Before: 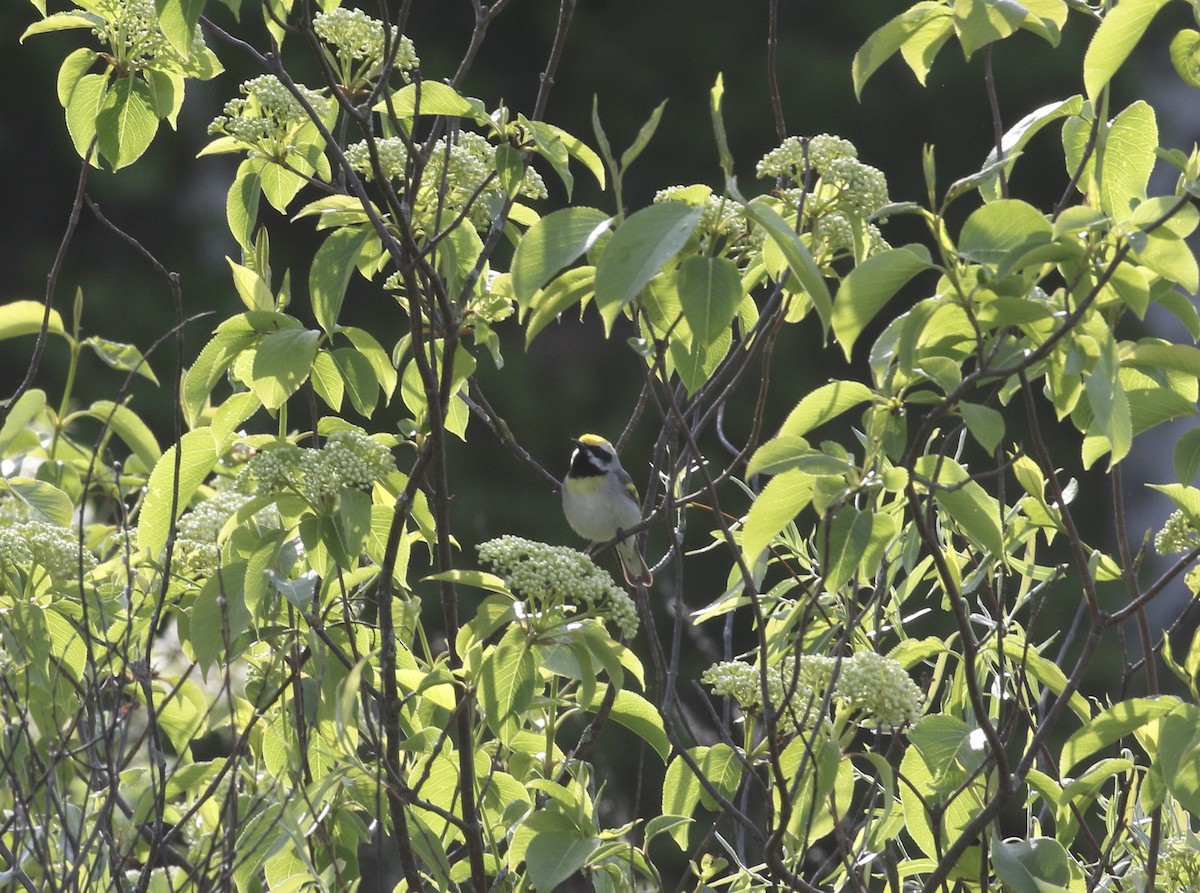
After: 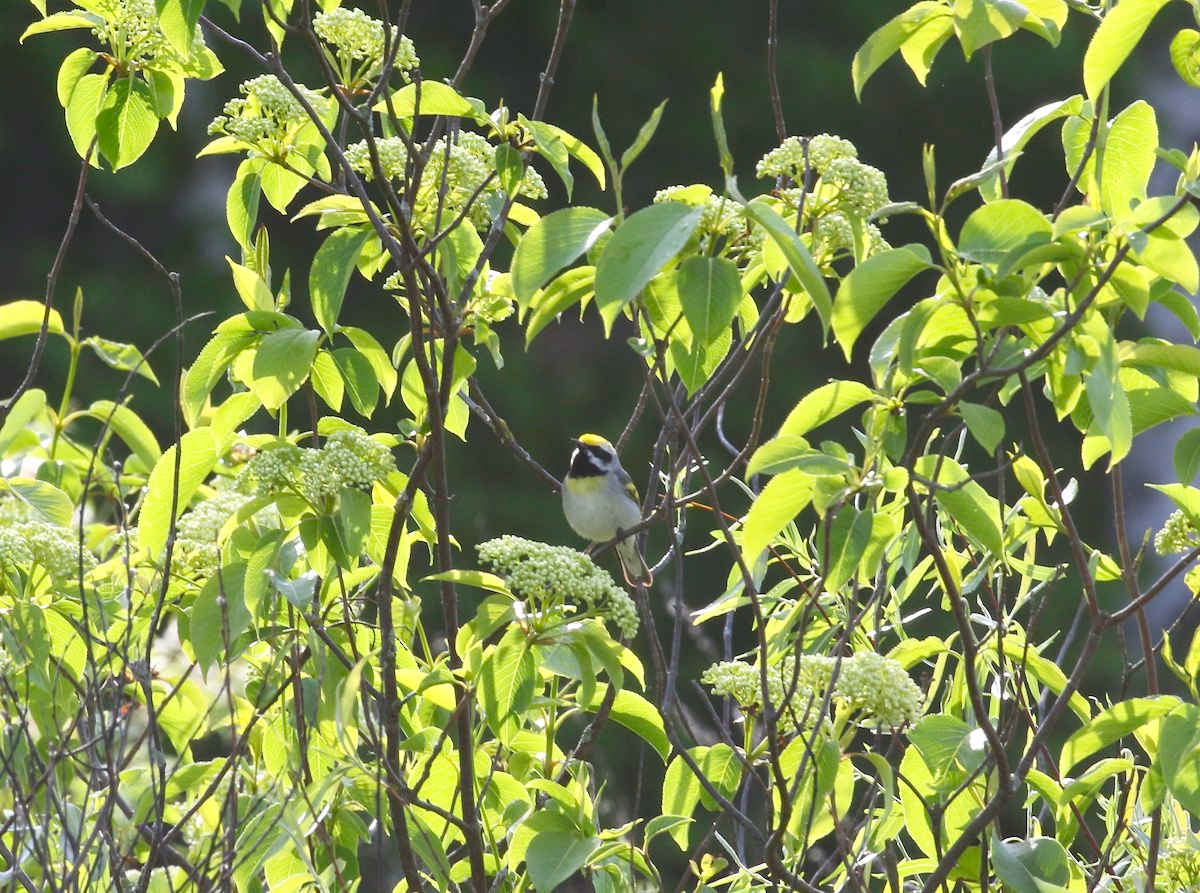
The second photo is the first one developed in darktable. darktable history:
color balance rgb: perceptual saturation grading › global saturation 20%, perceptual saturation grading › highlights -25.843%, perceptual saturation grading › shadows 25.415%, perceptual brilliance grading › global brilliance 2.617%
contrast brightness saturation: contrast 0.204, brightness 0.166, saturation 0.217
